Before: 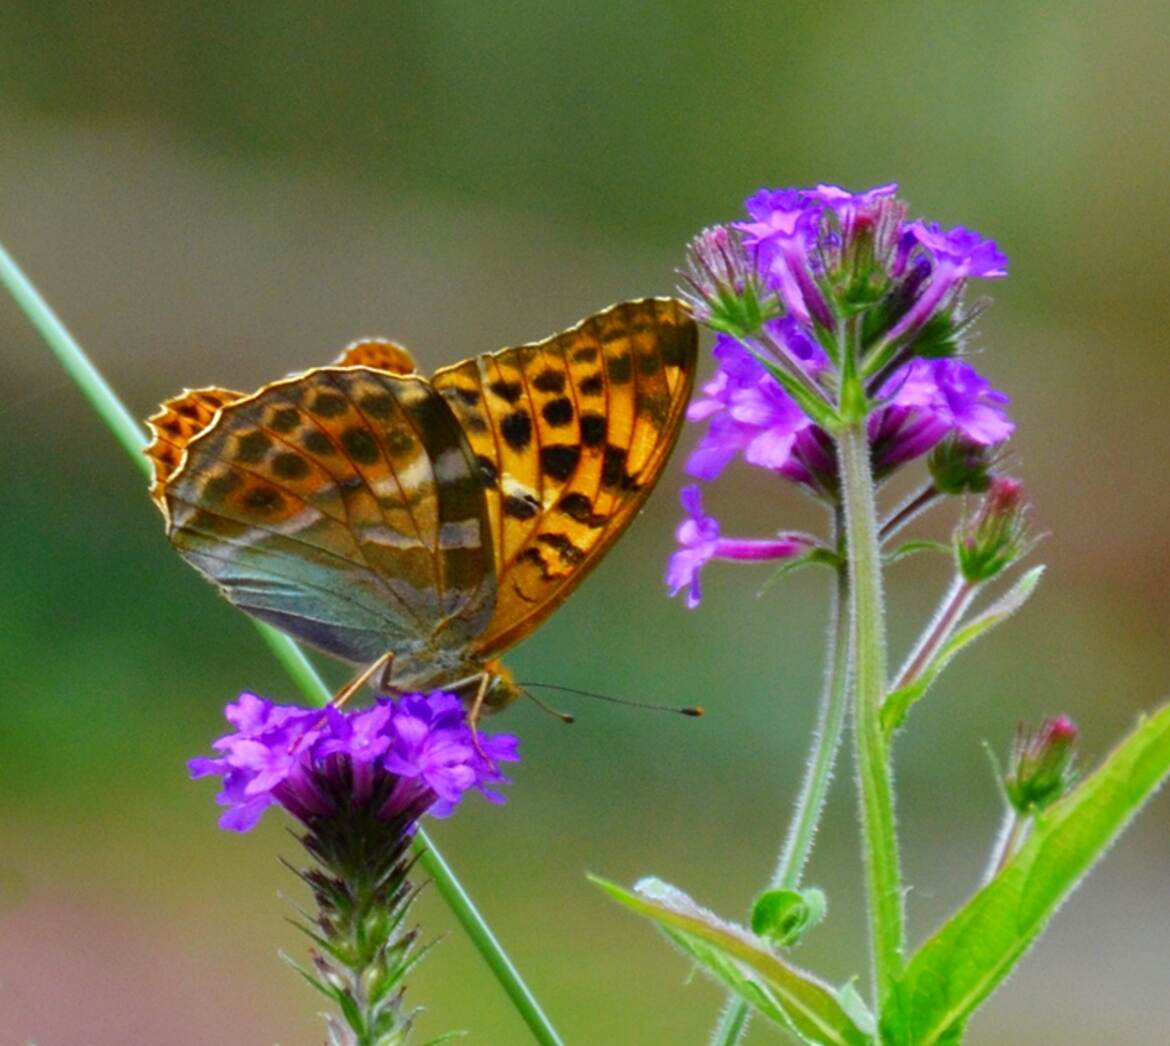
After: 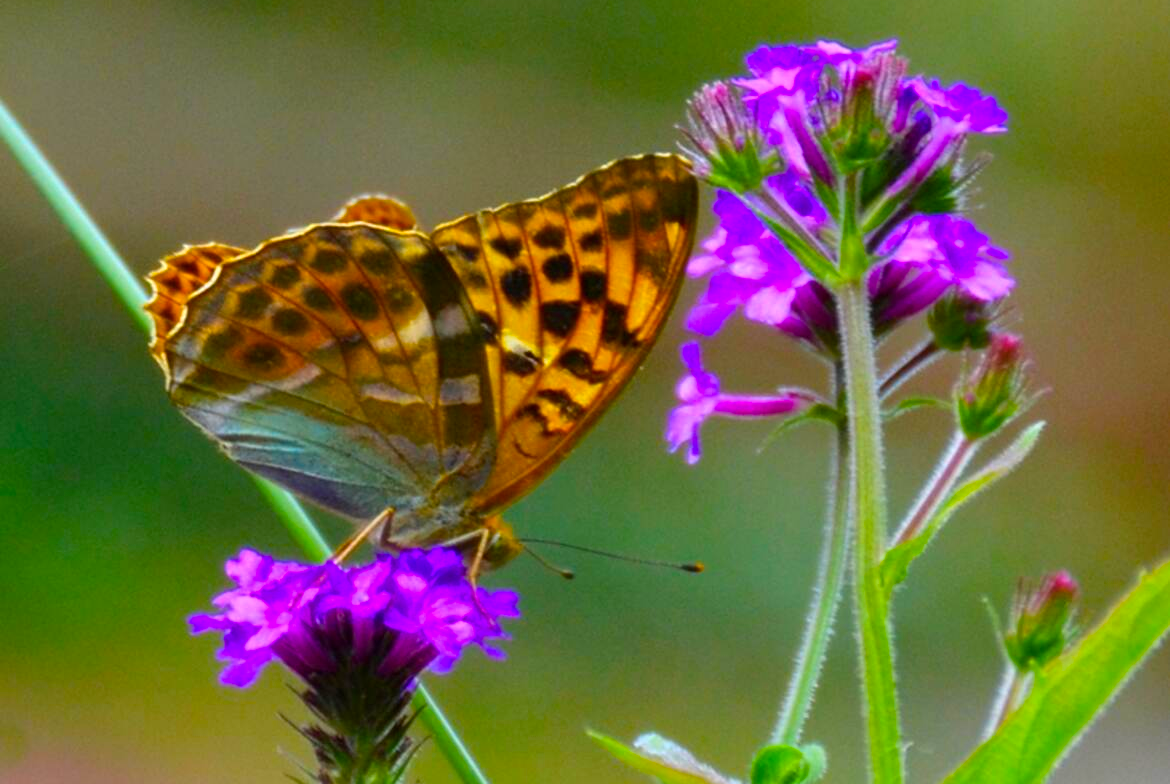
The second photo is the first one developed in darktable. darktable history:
color balance rgb: linear chroma grading › global chroma 9.31%, global vibrance 41.49%
crop: top 13.819%, bottom 11.169%
